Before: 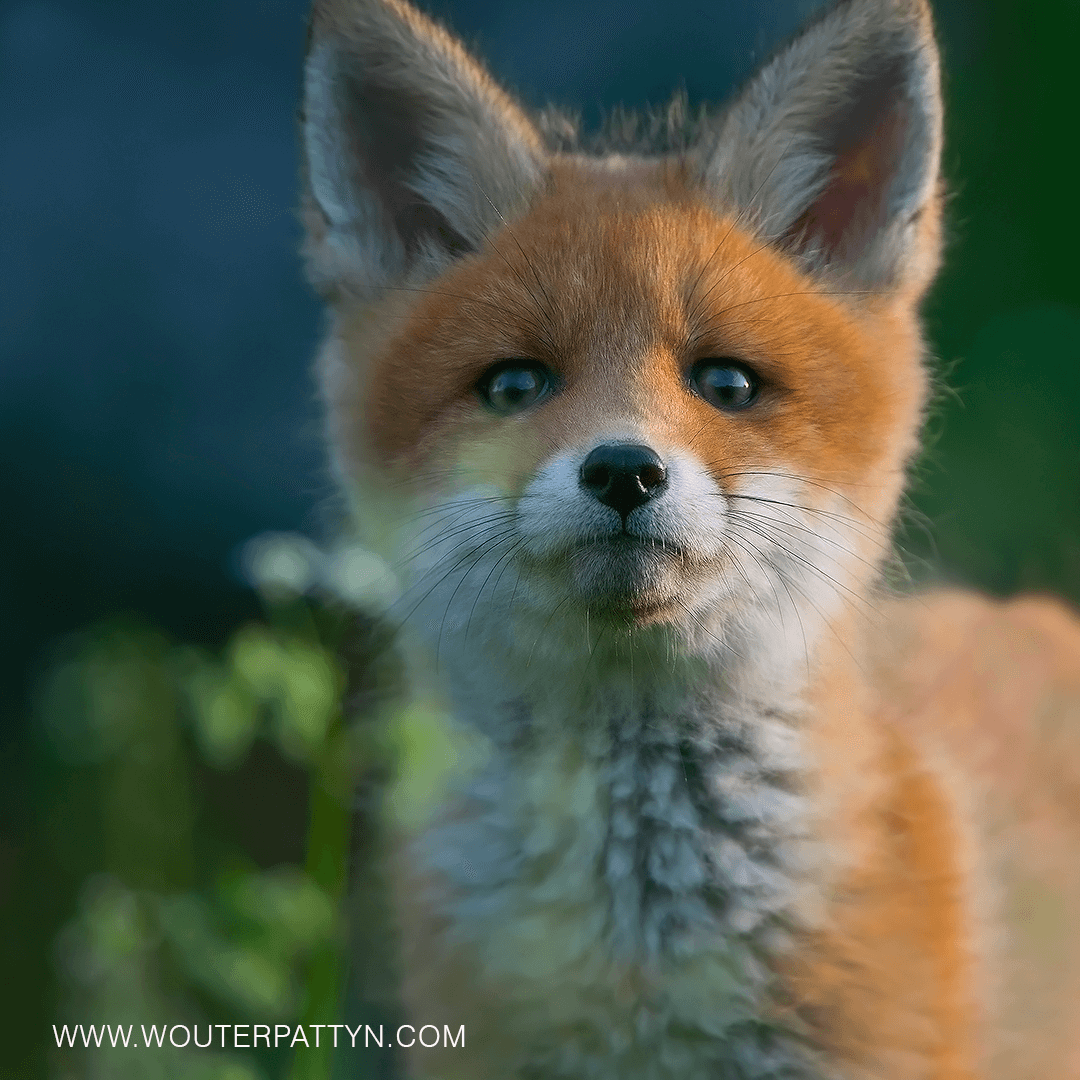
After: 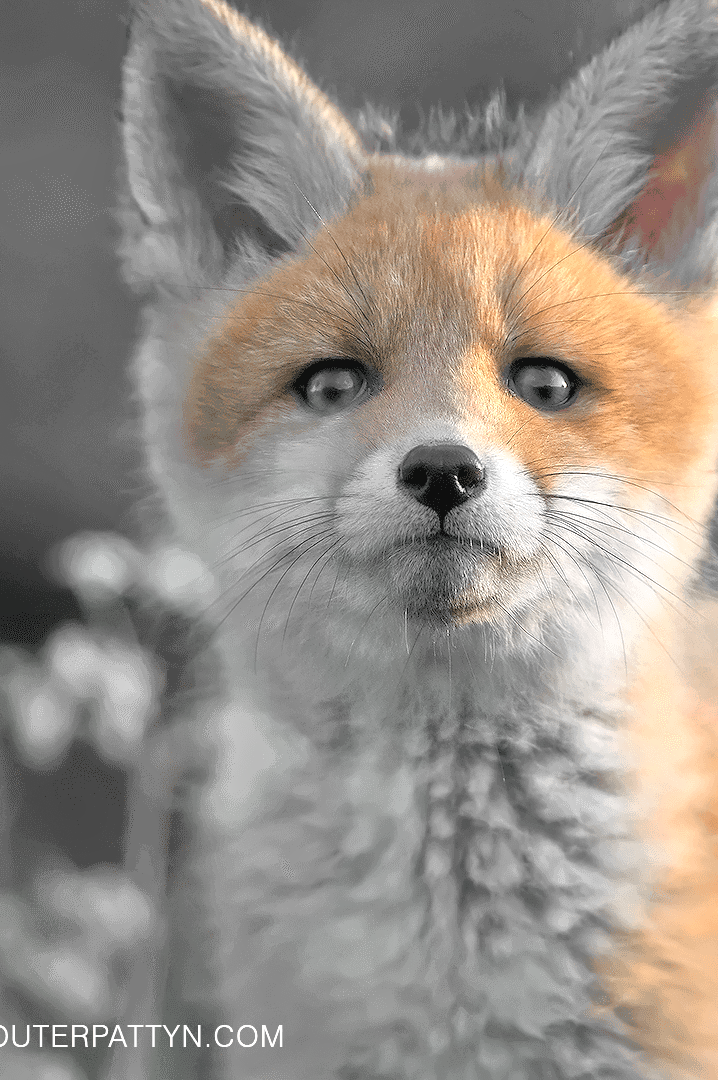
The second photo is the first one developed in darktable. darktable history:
color zones: curves: ch0 [(0, 0.65) (0.096, 0.644) (0.221, 0.539) (0.429, 0.5) (0.571, 0.5) (0.714, 0.5) (0.857, 0.5) (1, 0.65)]; ch1 [(0, 0.5) (0.143, 0.5) (0.257, -0.002) (0.429, 0.04) (0.571, -0.001) (0.714, -0.015) (0.857, 0.024) (1, 0.5)]
crop: left 16.899%, right 16.556%
exposure: black level correction 0.001, exposure 0.5 EV, compensate exposure bias true, compensate highlight preservation false
tone equalizer: -7 EV 0.15 EV, -6 EV 0.6 EV, -5 EV 1.15 EV, -4 EV 1.33 EV, -3 EV 1.15 EV, -2 EV 0.6 EV, -1 EV 0.15 EV, mask exposure compensation -0.5 EV
